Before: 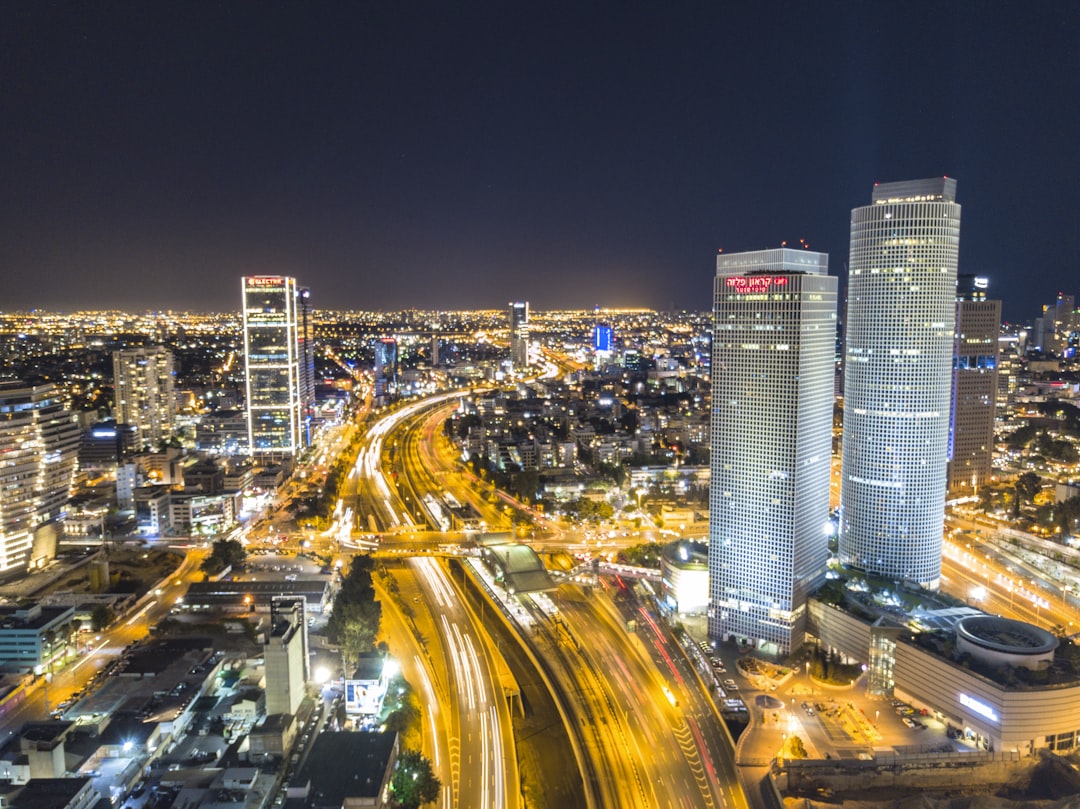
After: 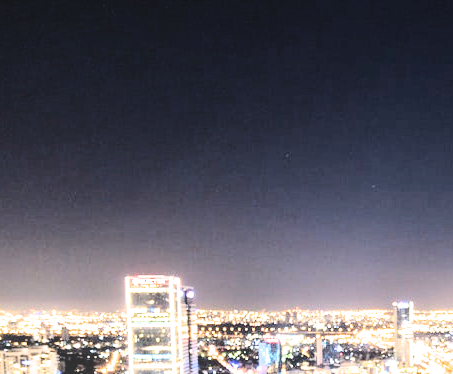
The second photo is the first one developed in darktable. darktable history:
bloom: size 38%, threshold 95%, strength 30%
crop and rotate: left 10.817%, top 0.062%, right 47.194%, bottom 53.626%
exposure: black level correction -0.002, exposure 1.115 EV, compensate highlight preservation false
filmic rgb: black relative exposure -3.57 EV, white relative exposure 2.29 EV, hardness 3.41
tone curve: curves: ch0 [(0, 0) (0.003, 0.003) (0.011, 0.01) (0.025, 0.023) (0.044, 0.041) (0.069, 0.064) (0.1, 0.094) (0.136, 0.143) (0.177, 0.205) (0.224, 0.281) (0.277, 0.367) (0.335, 0.457) (0.399, 0.542) (0.468, 0.629) (0.543, 0.711) (0.623, 0.788) (0.709, 0.863) (0.801, 0.912) (0.898, 0.955) (1, 1)], color space Lab, independent channels, preserve colors none
